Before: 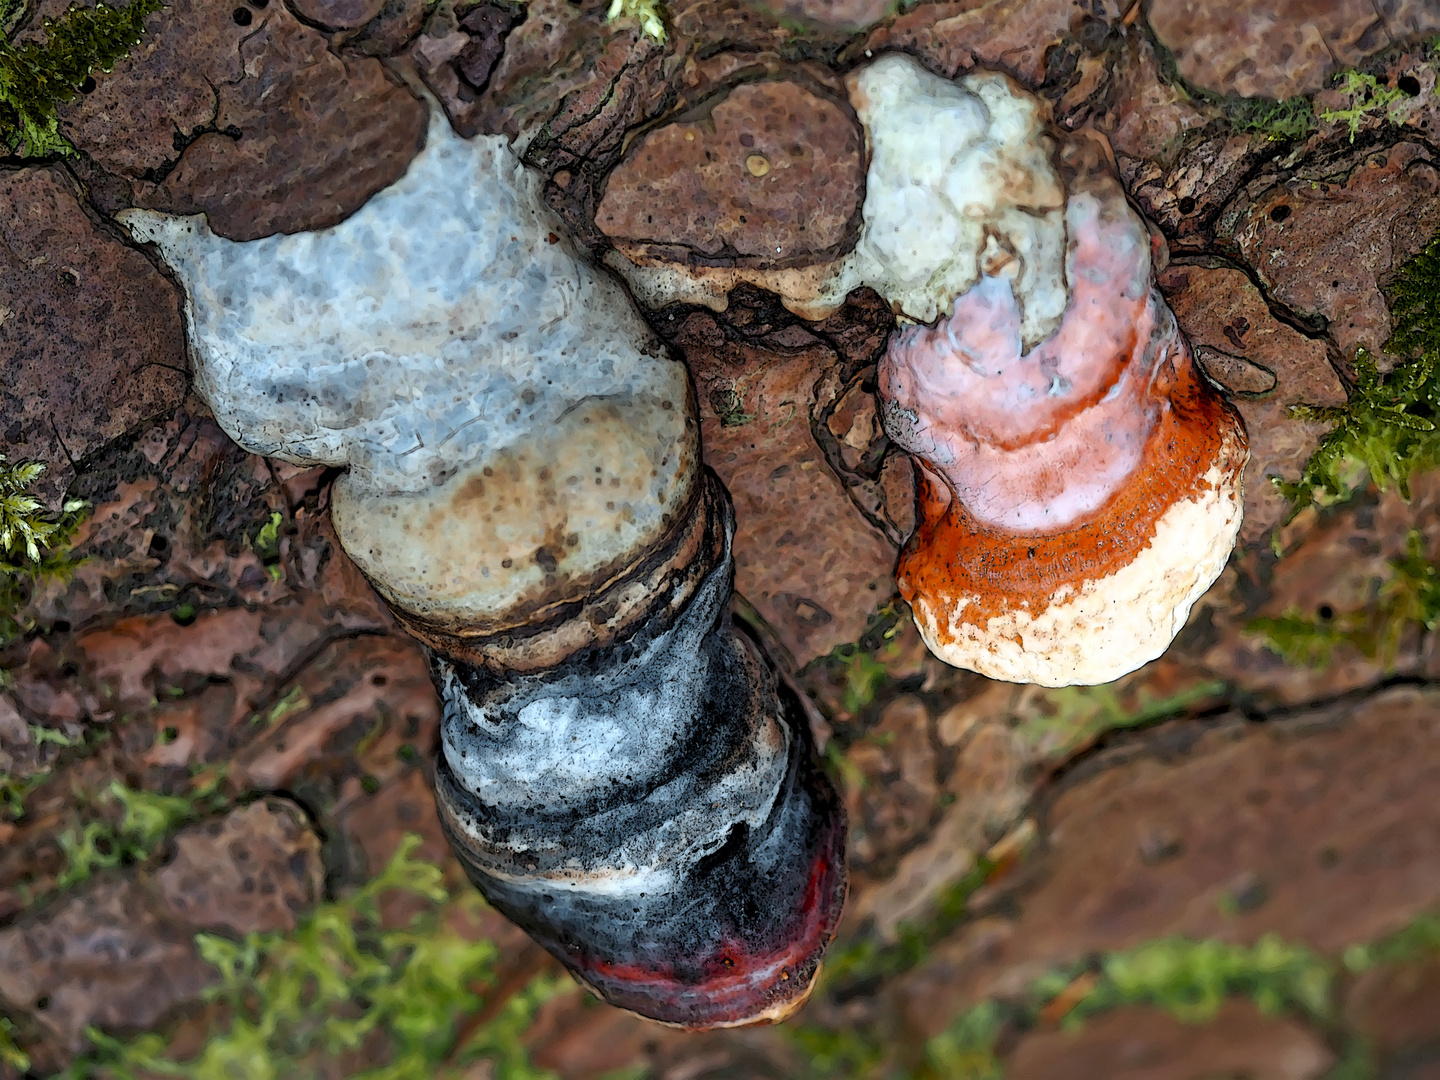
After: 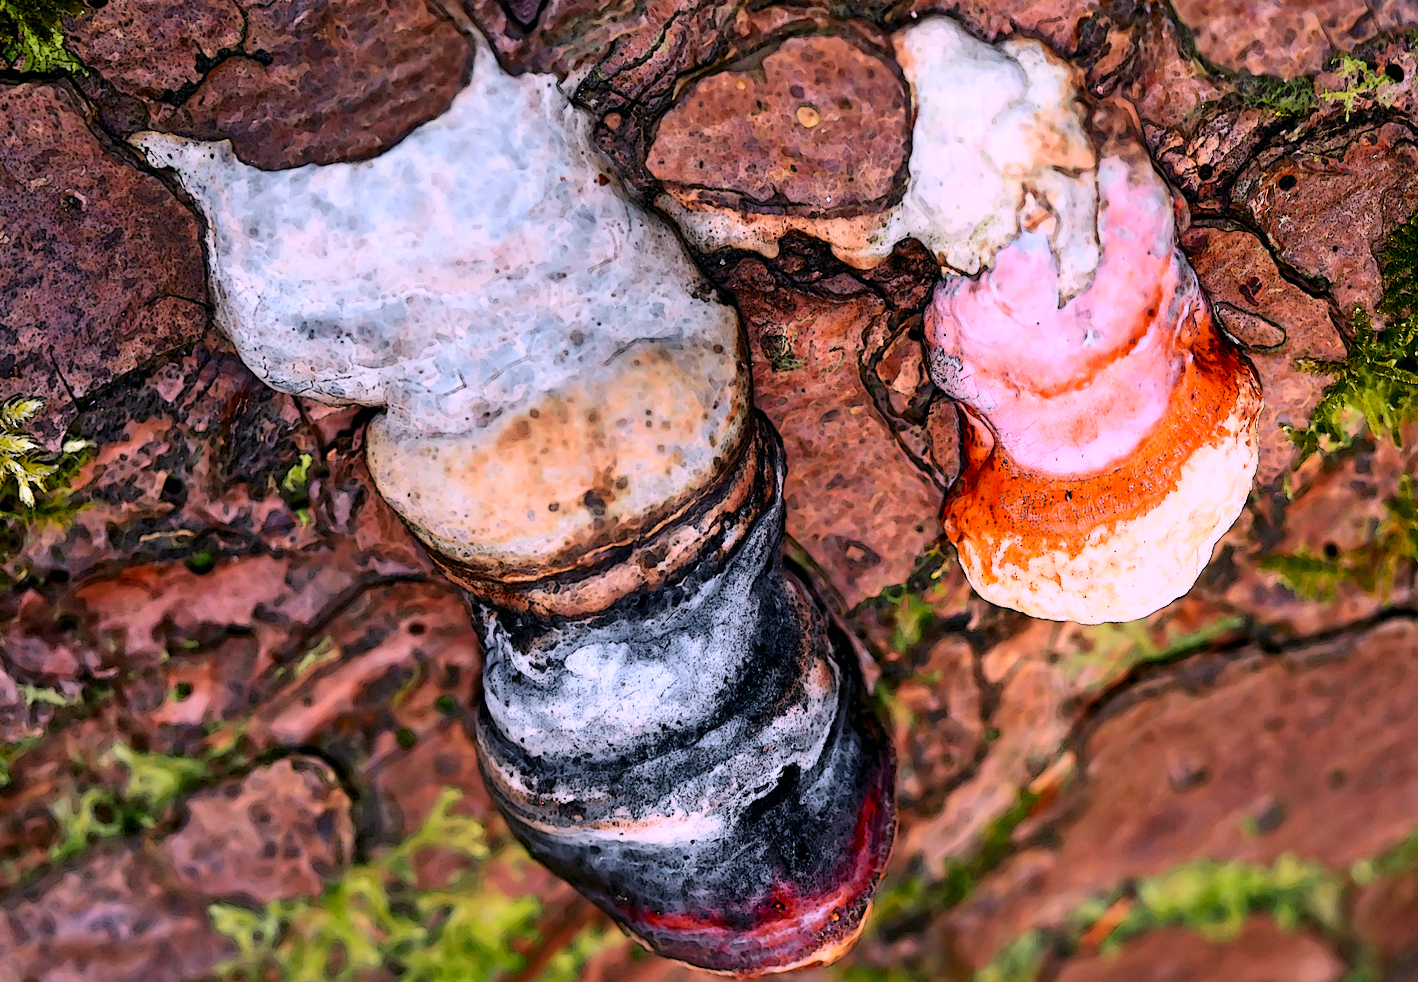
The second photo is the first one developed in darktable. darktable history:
tone curve: curves: ch0 [(0, 0) (0.042, 0.023) (0.157, 0.114) (0.302, 0.308) (0.44, 0.507) (0.607, 0.705) (0.824, 0.882) (1, 0.965)]; ch1 [(0, 0) (0.339, 0.334) (0.445, 0.419) (0.476, 0.454) (0.503, 0.501) (0.517, 0.513) (0.551, 0.567) (0.622, 0.662) (0.706, 0.741) (1, 1)]; ch2 [(0, 0) (0.327, 0.318) (0.417, 0.426) (0.46, 0.453) (0.502, 0.5) (0.514, 0.524) (0.547, 0.572) (0.615, 0.656) (0.717, 0.778) (1, 1)], color space Lab, independent channels, preserve colors none
rotate and perspective: rotation -0.013°, lens shift (vertical) -0.027, lens shift (horizontal) 0.178, crop left 0.016, crop right 0.989, crop top 0.082, crop bottom 0.918
white balance: red 1.188, blue 1.11
